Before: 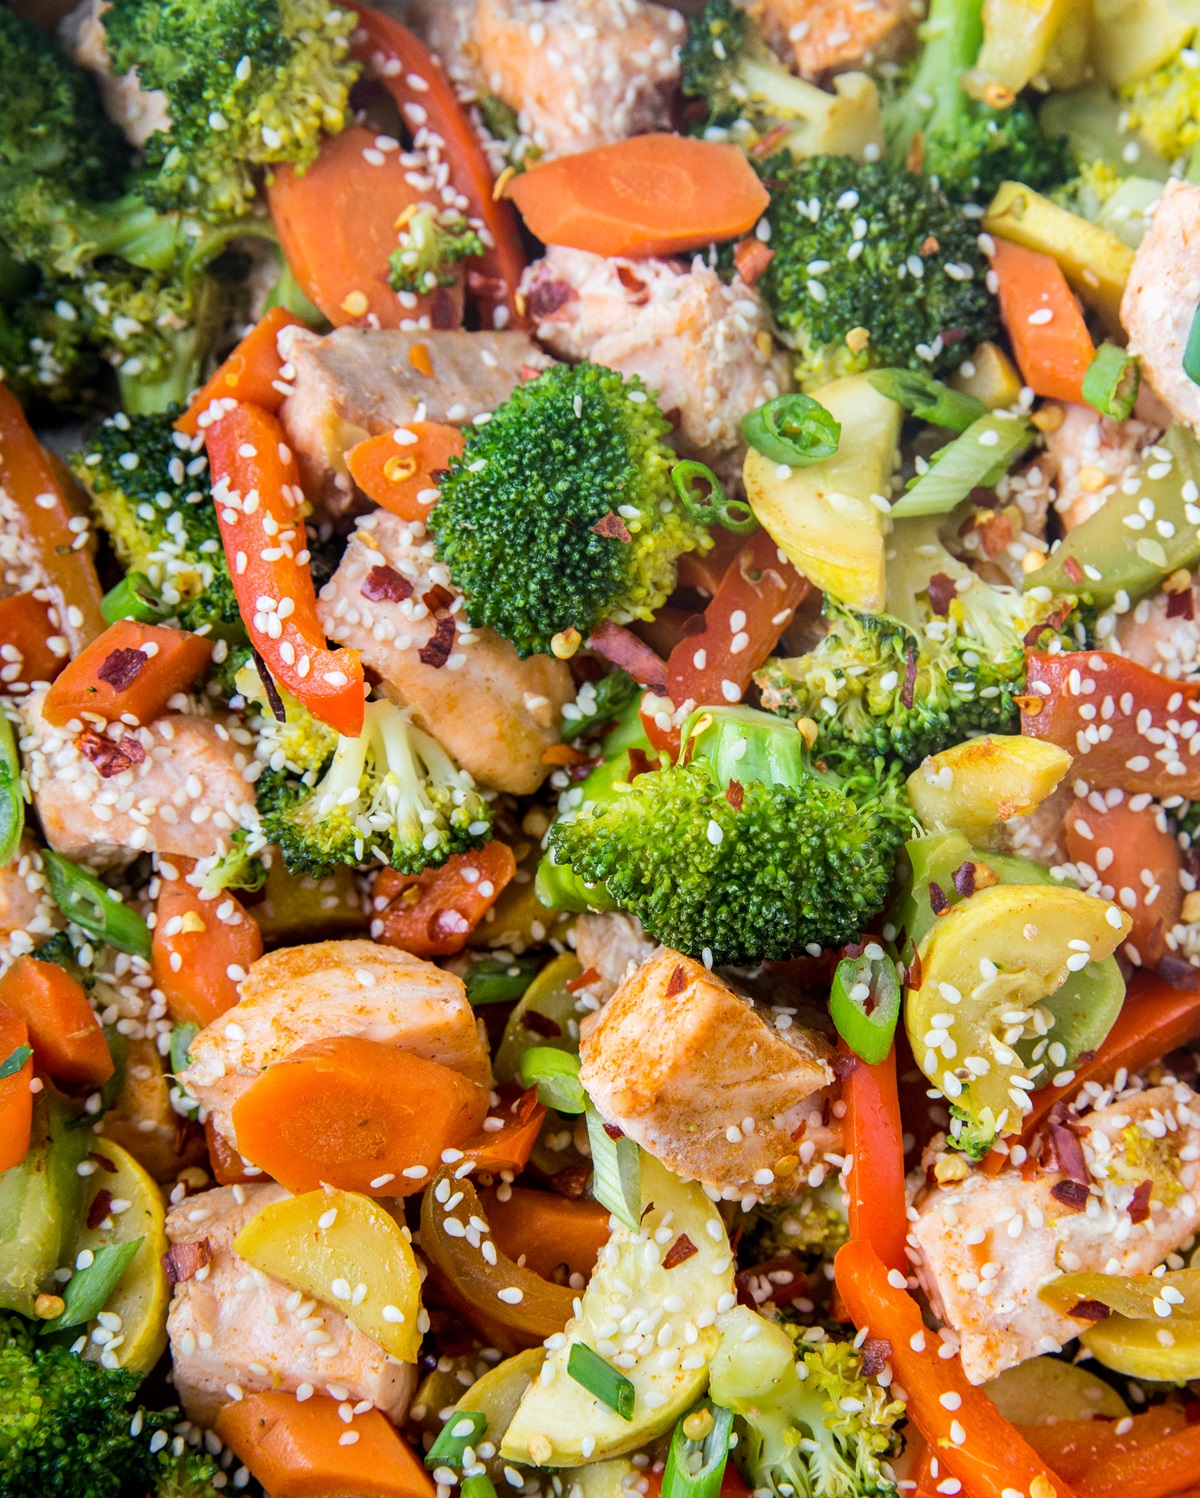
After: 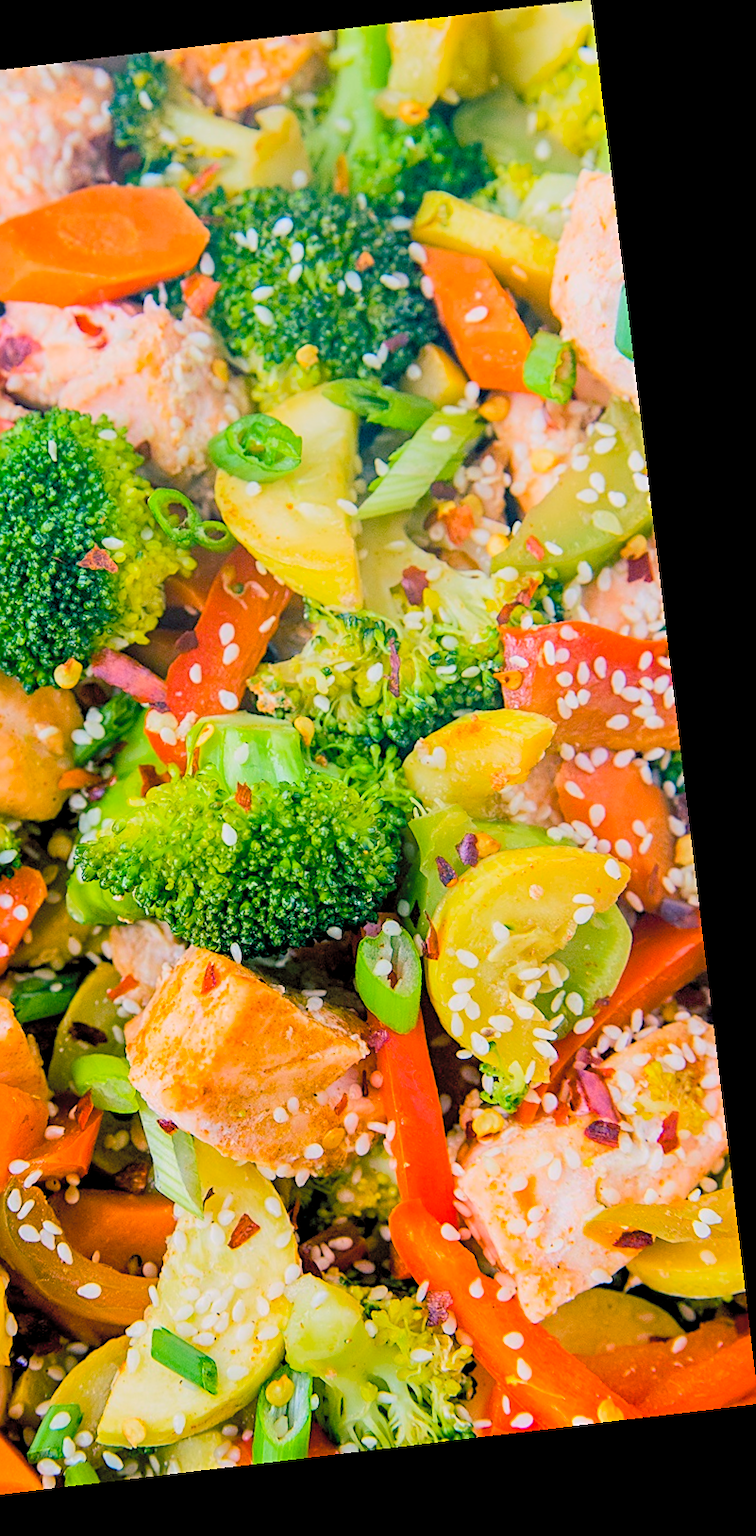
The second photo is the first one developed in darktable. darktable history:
rotate and perspective: rotation -6.83°, automatic cropping off
global tonemap: drago (0.7, 100)
color balance rgb: shadows lift › luminance -28.76%, shadows lift › chroma 10%, shadows lift › hue 230°, power › chroma 0.5%, power › hue 215°, highlights gain › luminance 7.14%, highlights gain › chroma 1%, highlights gain › hue 50°, global offset › luminance -0.29%, global offset › hue 260°, perceptual saturation grading › global saturation 20%, perceptual saturation grading › highlights -13.92%, perceptual saturation grading › shadows 50%
crop: left 41.402%
sharpen: on, module defaults
exposure: exposure 0.766 EV, compensate highlight preservation false
color zones: curves: ch1 [(0, 0.523) (0.143, 0.545) (0.286, 0.52) (0.429, 0.506) (0.571, 0.503) (0.714, 0.503) (0.857, 0.508) (1, 0.523)]
